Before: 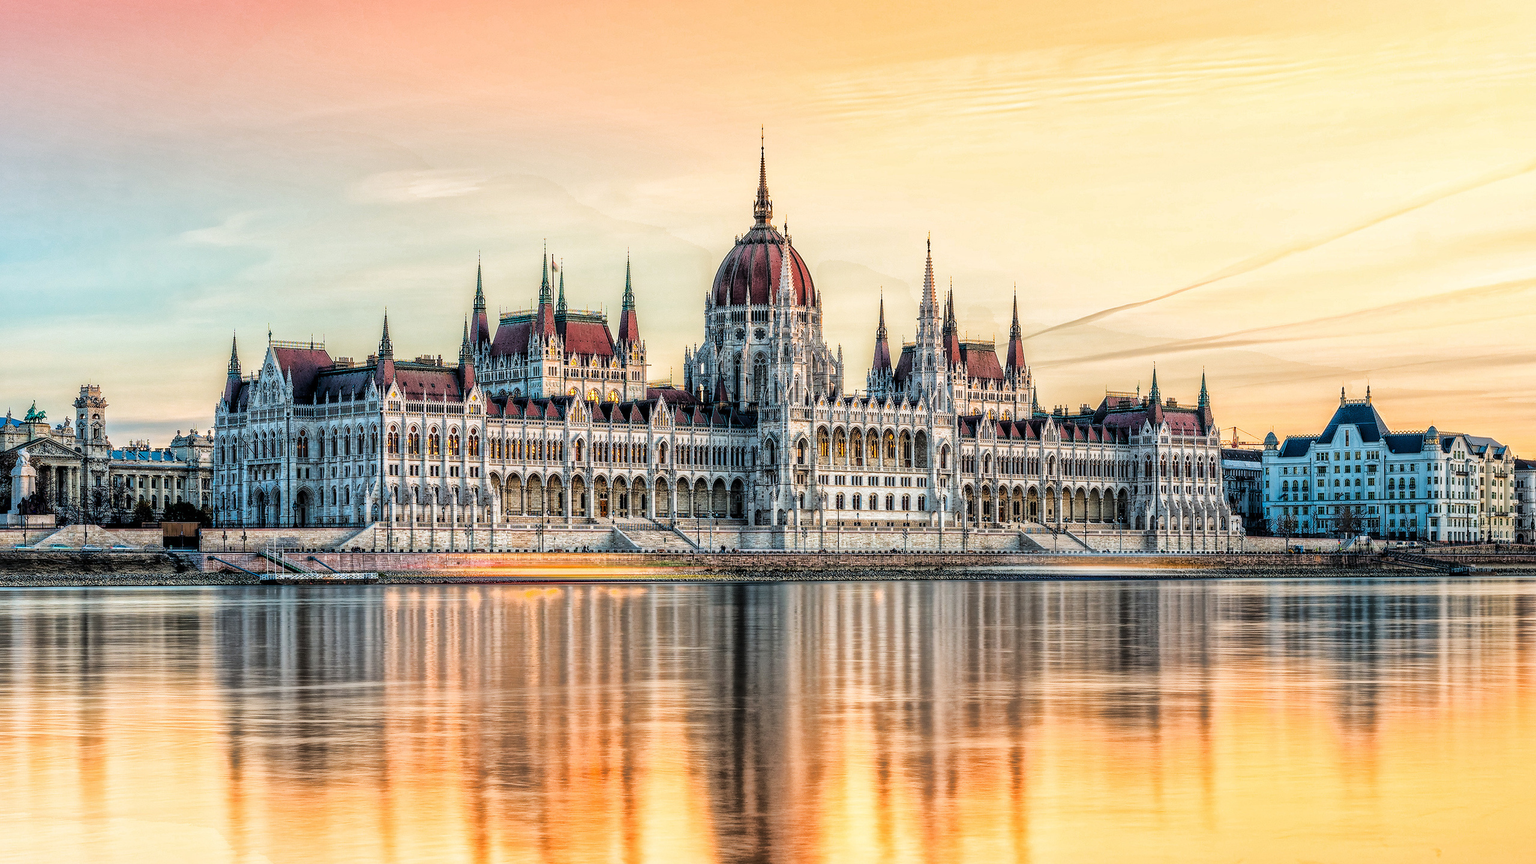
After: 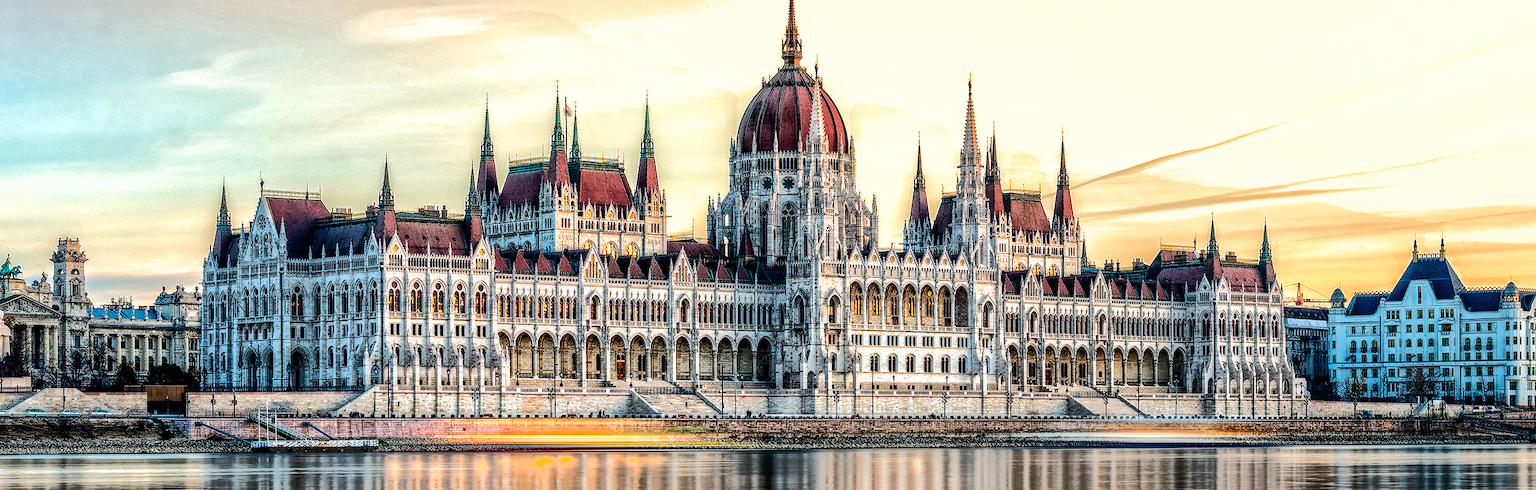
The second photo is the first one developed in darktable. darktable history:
exposure: exposure 0.375 EV, compensate highlight preservation false
crop: left 1.744%, top 19.002%, right 5.188%, bottom 28.165%
tone curve: curves: ch0 [(0, 0) (0.003, 0.002) (0.011, 0.004) (0.025, 0.005) (0.044, 0.009) (0.069, 0.013) (0.1, 0.017) (0.136, 0.036) (0.177, 0.066) (0.224, 0.102) (0.277, 0.143) (0.335, 0.197) (0.399, 0.268) (0.468, 0.389) (0.543, 0.549) (0.623, 0.714) (0.709, 0.801) (0.801, 0.854) (0.898, 0.9) (1, 1)], color space Lab, independent channels, preserve colors none
shadows and highlights: on, module defaults
tone equalizer: edges refinement/feathering 500, mask exposure compensation -1.57 EV, preserve details no
